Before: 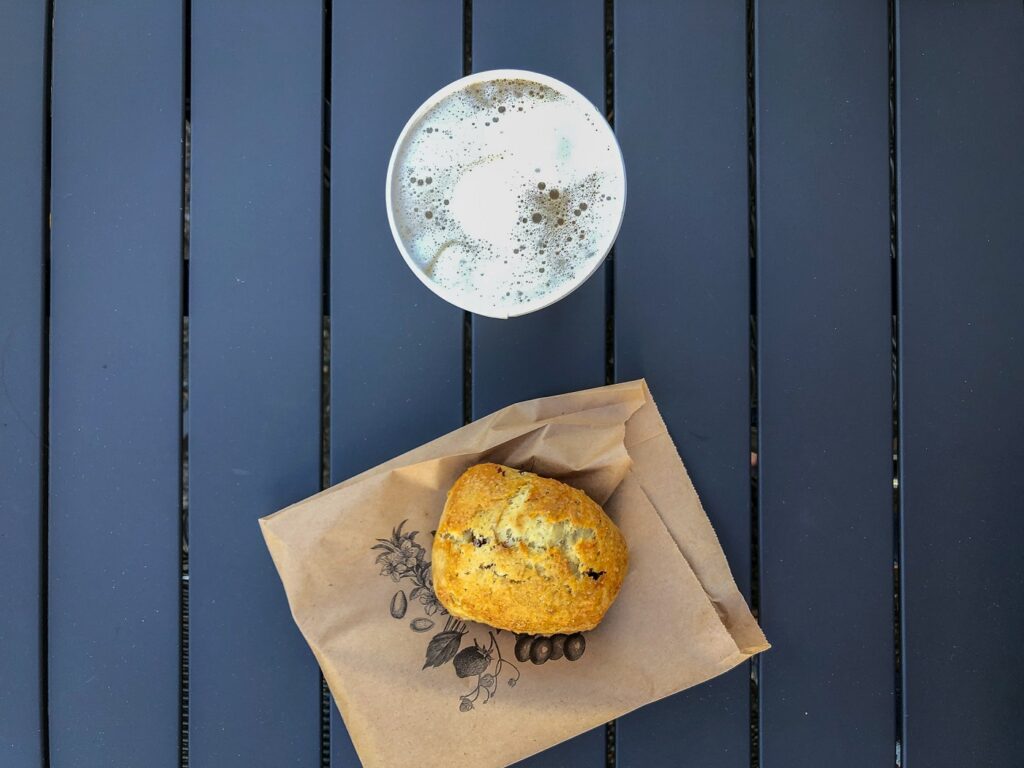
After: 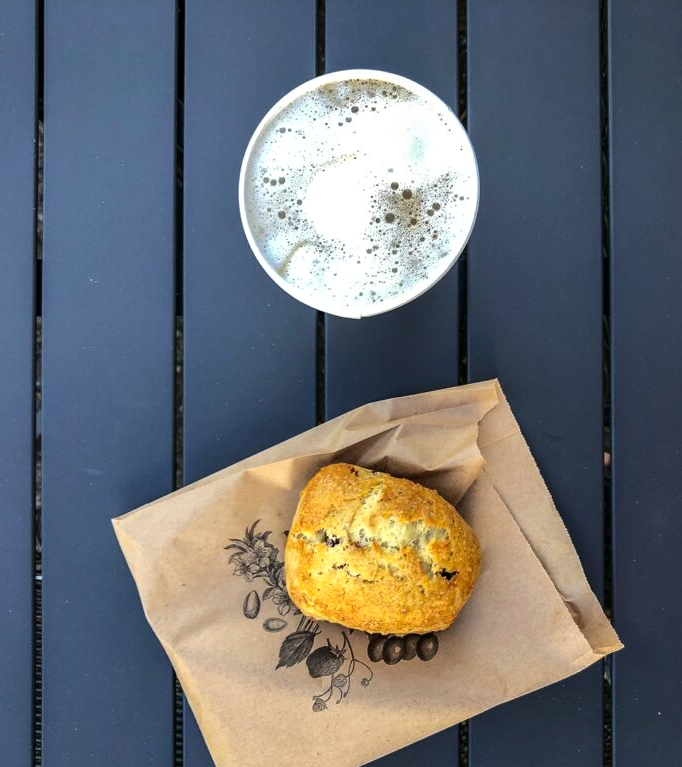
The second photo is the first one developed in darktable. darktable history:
crop and rotate: left 14.436%, right 18.898%
tone equalizer: -8 EV -0.417 EV, -7 EV -0.389 EV, -6 EV -0.333 EV, -5 EV -0.222 EV, -3 EV 0.222 EV, -2 EV 0.333 EV, -1 EV 0.389 EV, +0 EV 0.417 EV, edges refinement/feathering 500, mask exposure compensation -1.57 EV, preserve details no
